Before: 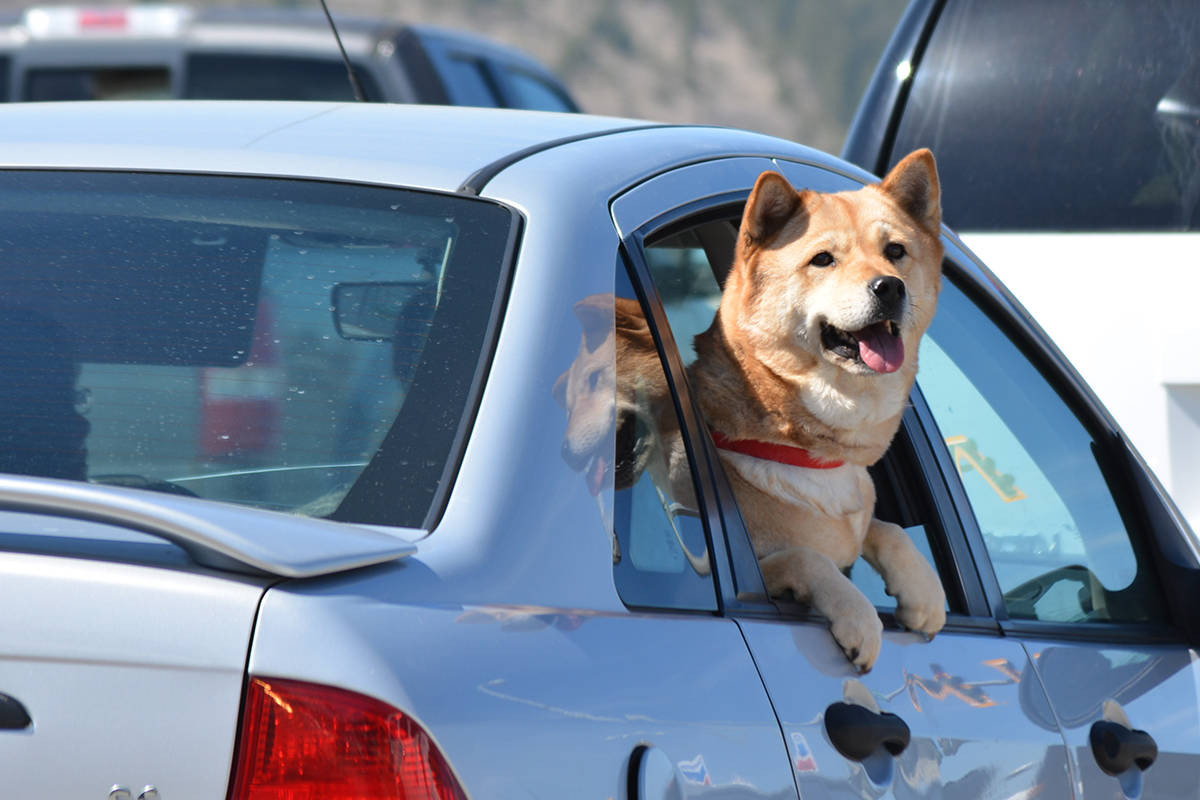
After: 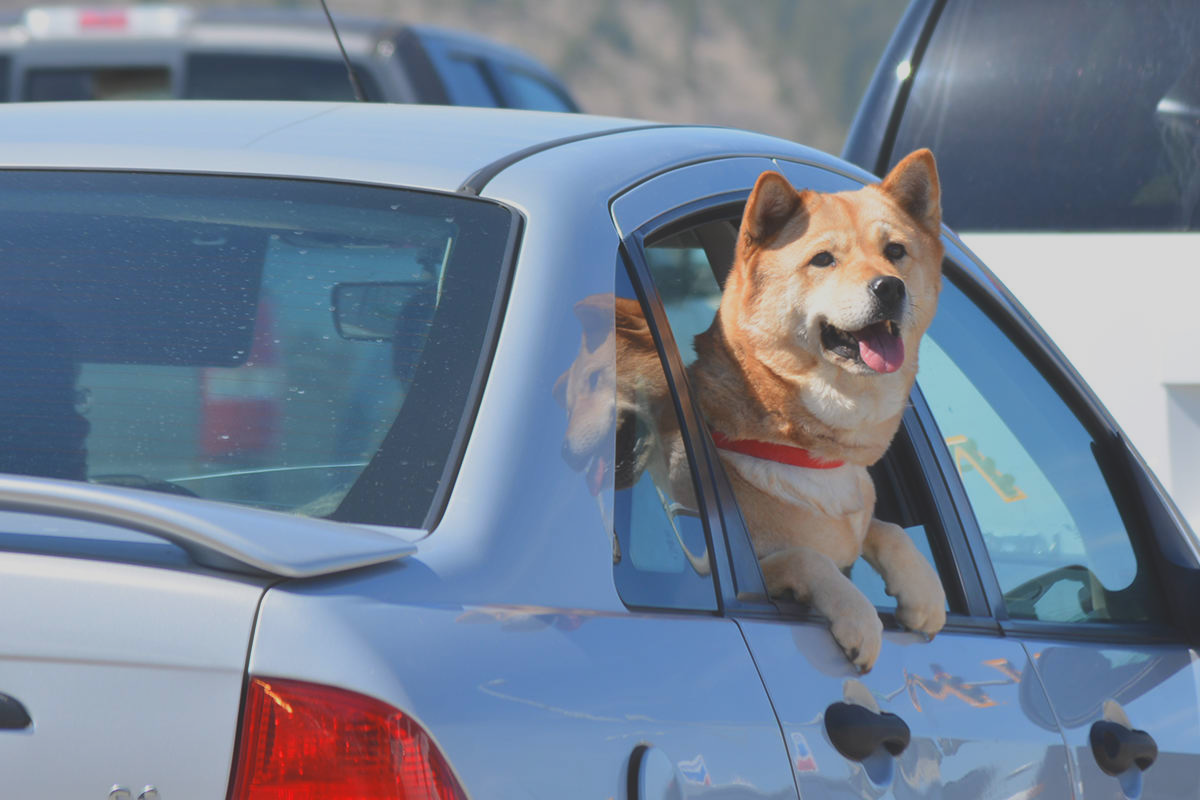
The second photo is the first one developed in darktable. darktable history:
contrast brightness saturation: contrast -0.28
rgb levels: preserve colors max RGB
haze removal: strength -0.09, distance 0.358, compatibility mode true, adaptive false
white balance: emerald 1
